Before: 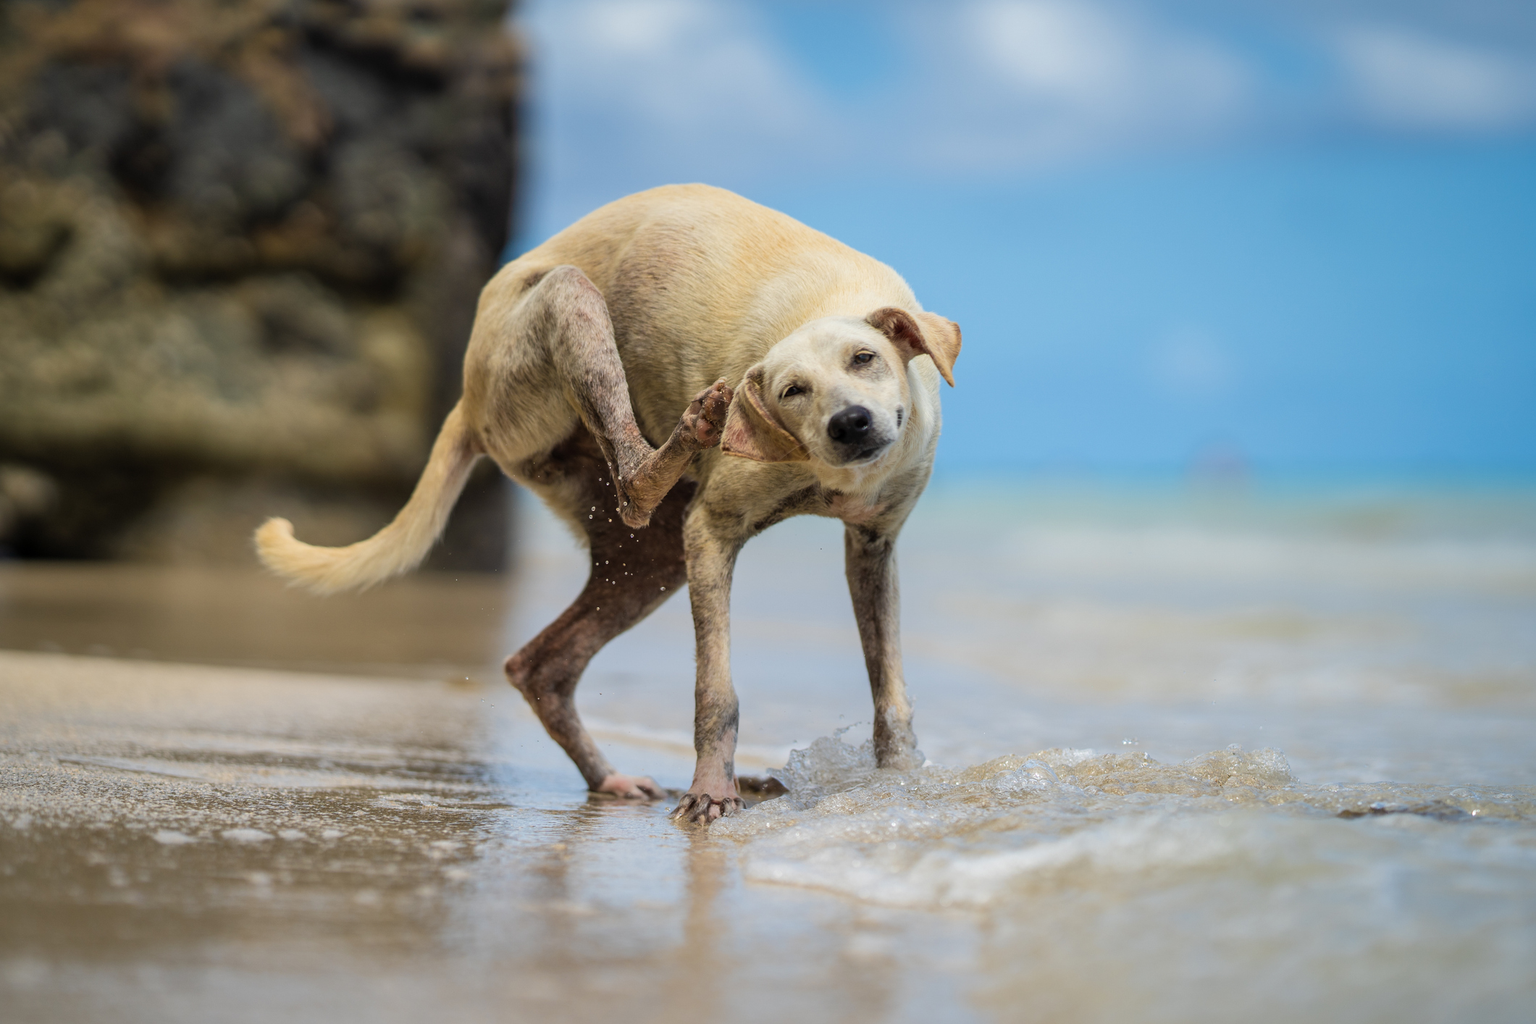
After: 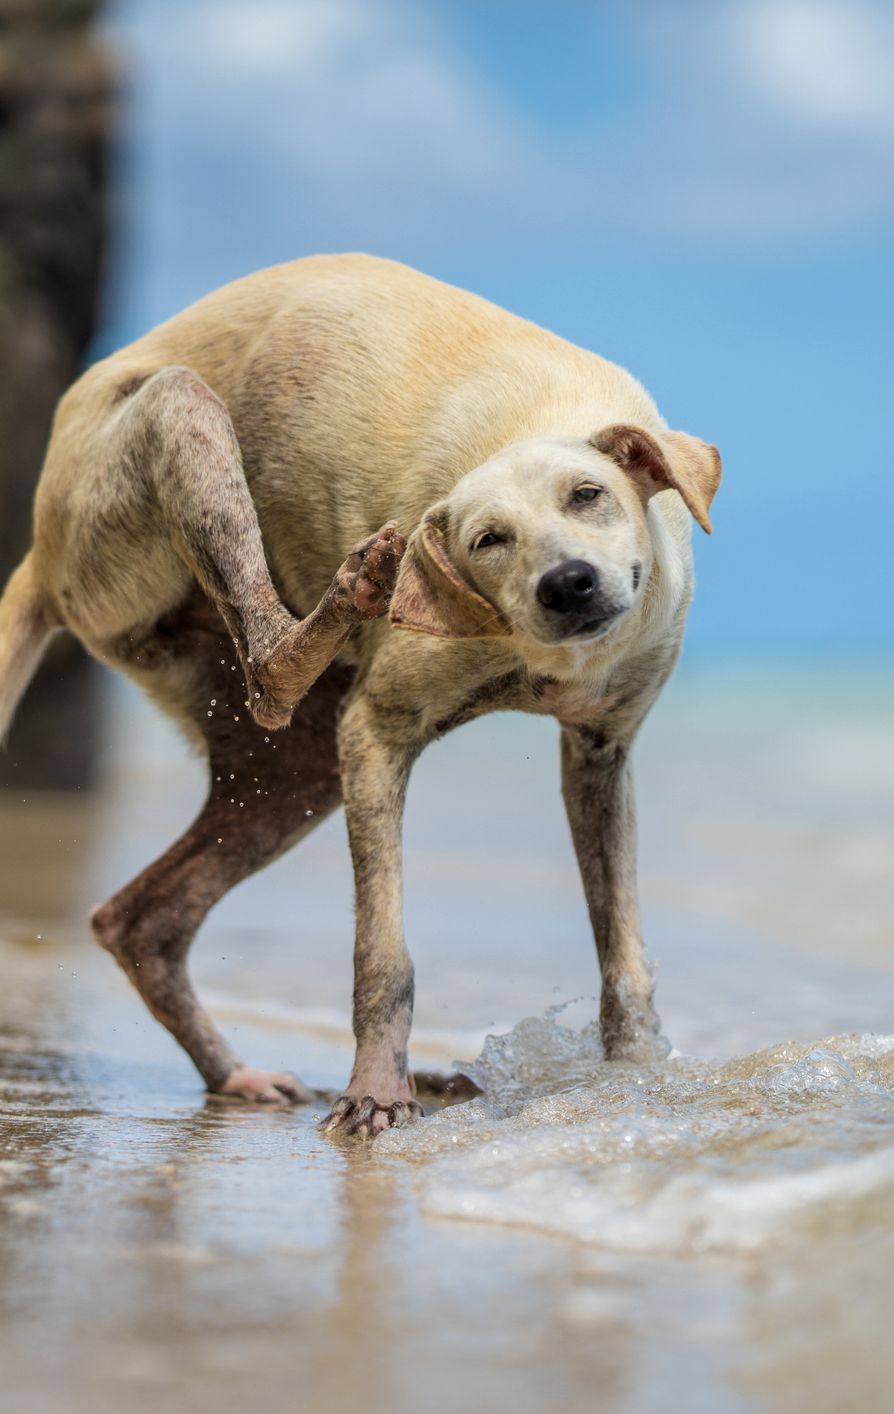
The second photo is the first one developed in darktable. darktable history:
crop: left 28.583%, right 29.231%
local contrast: highlights 100%, shadows 100%, detail 120%, midtone range 0.2
